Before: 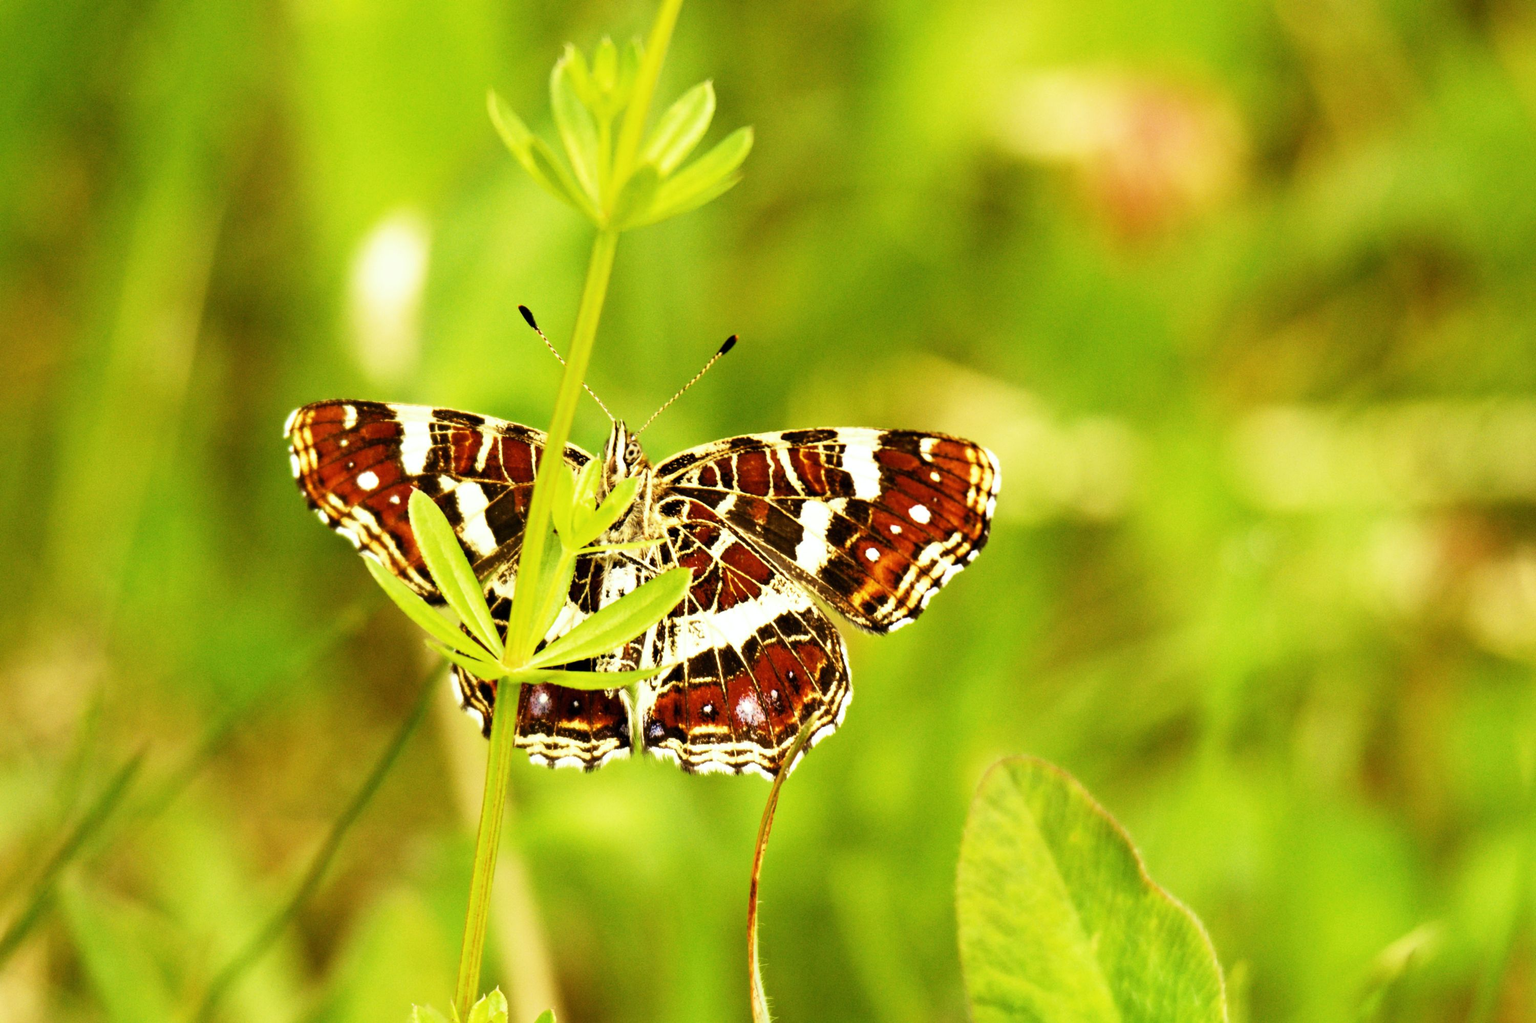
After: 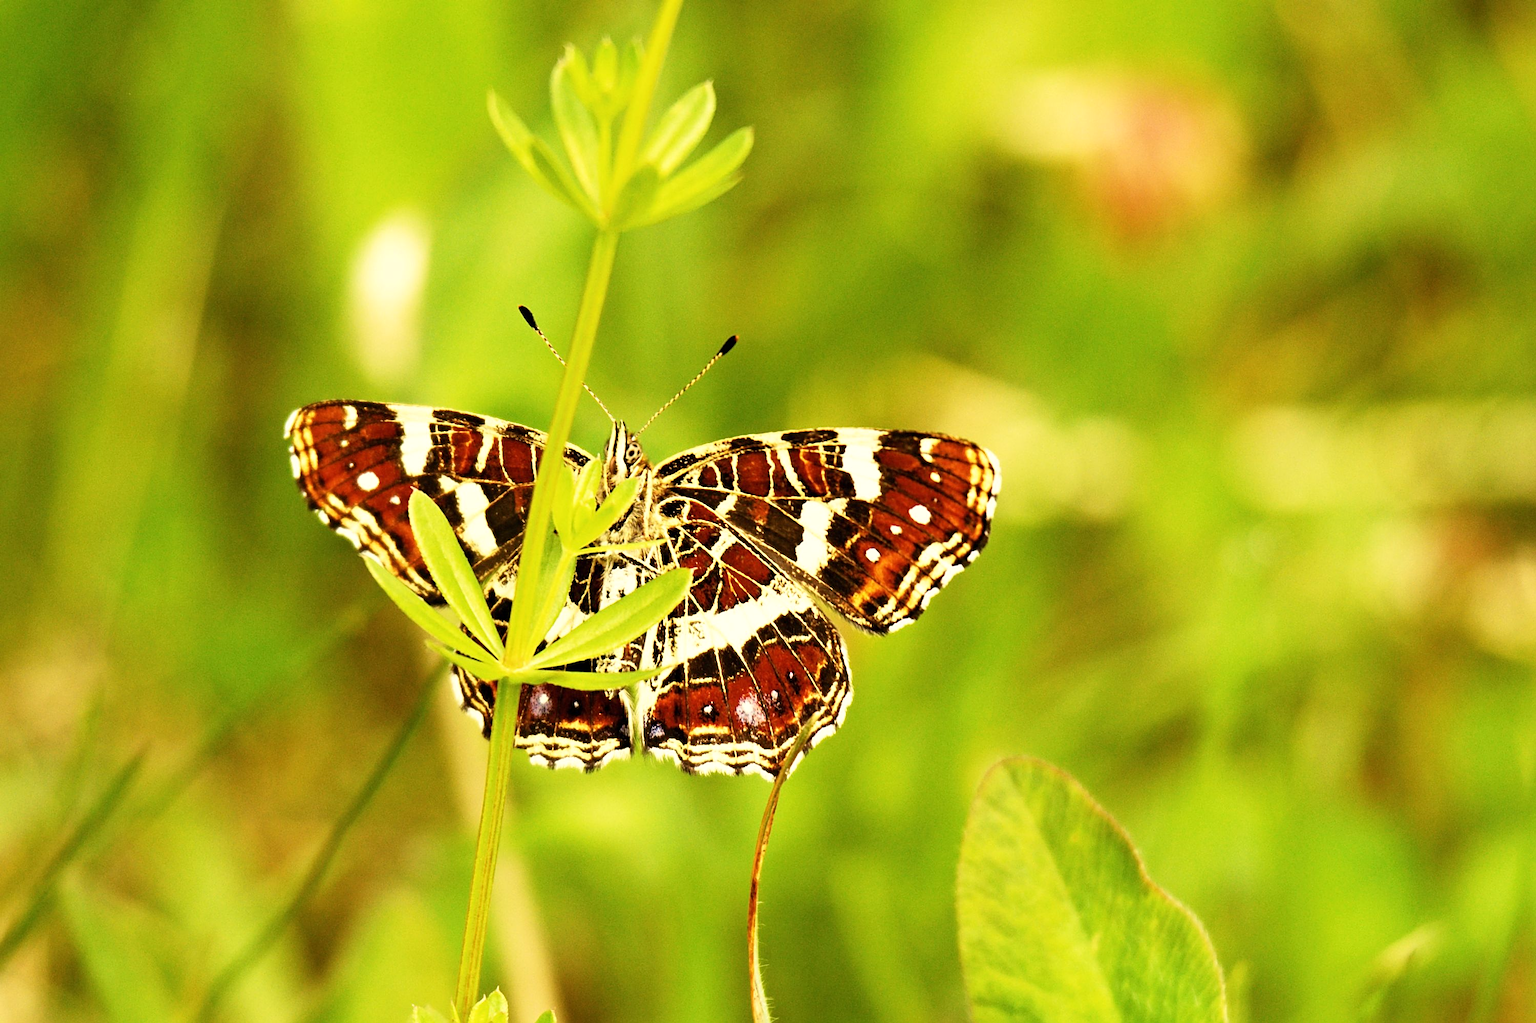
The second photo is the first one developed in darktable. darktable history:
sharpen: on, module defaults
white balance: red 1.045, blue 0.932
